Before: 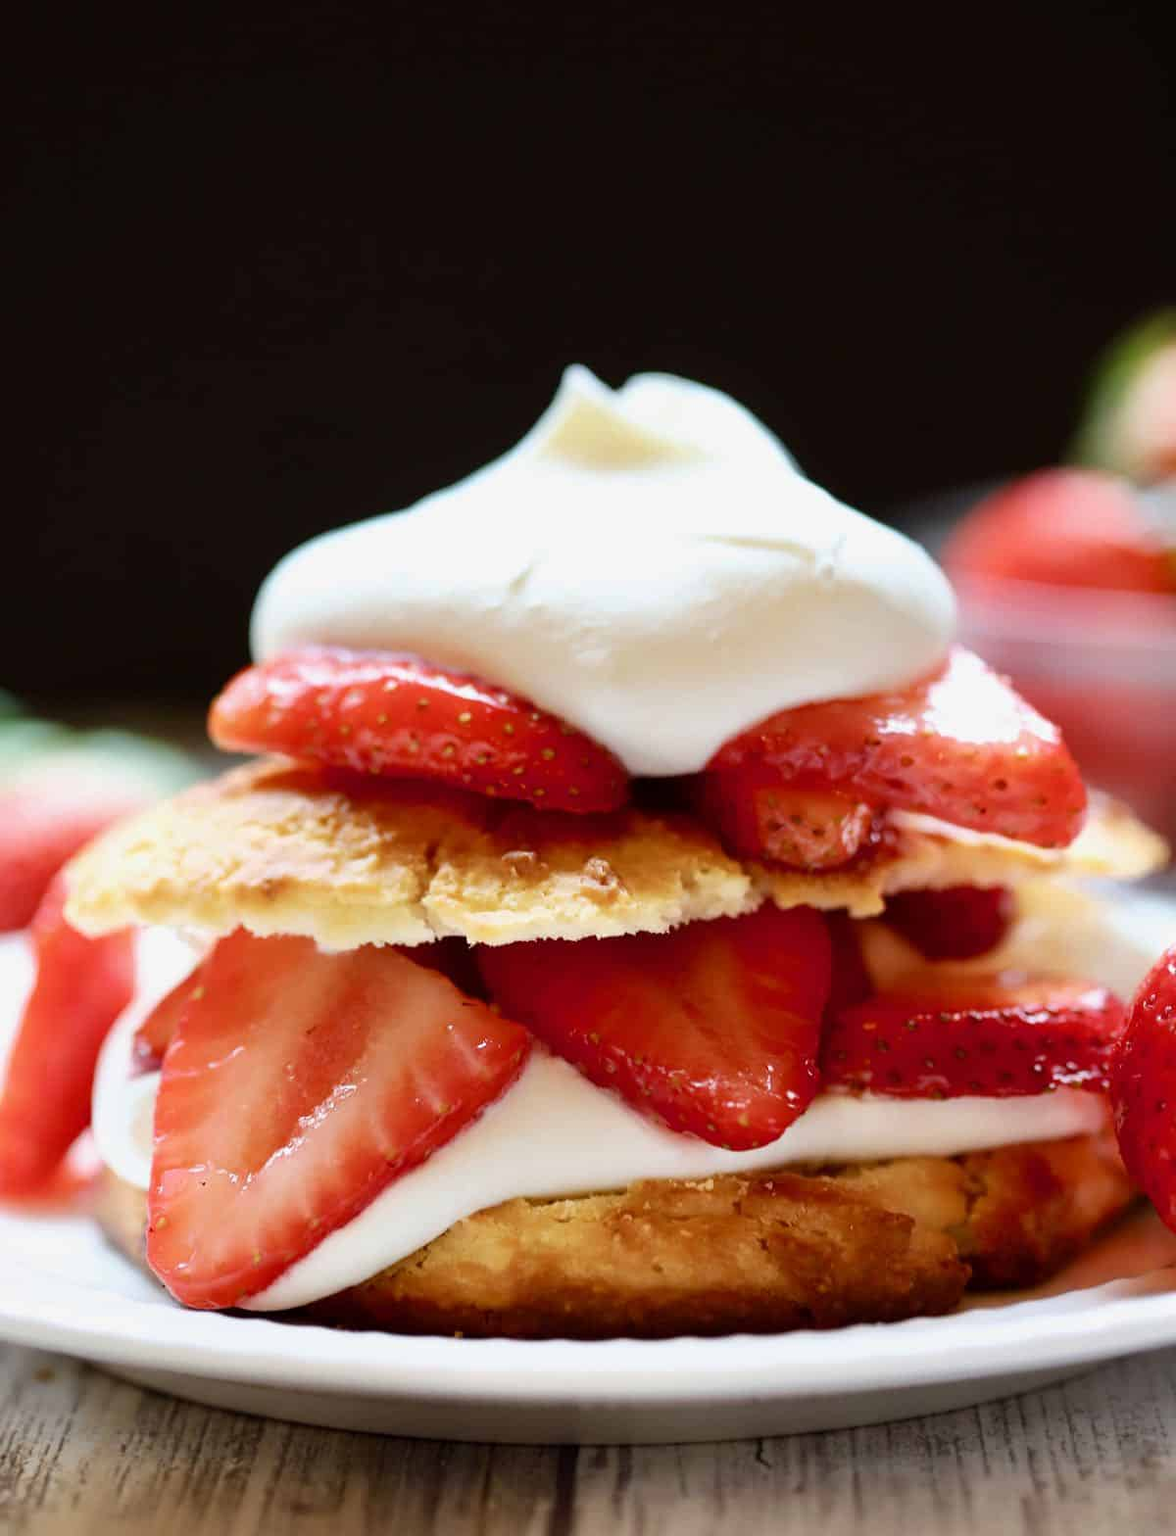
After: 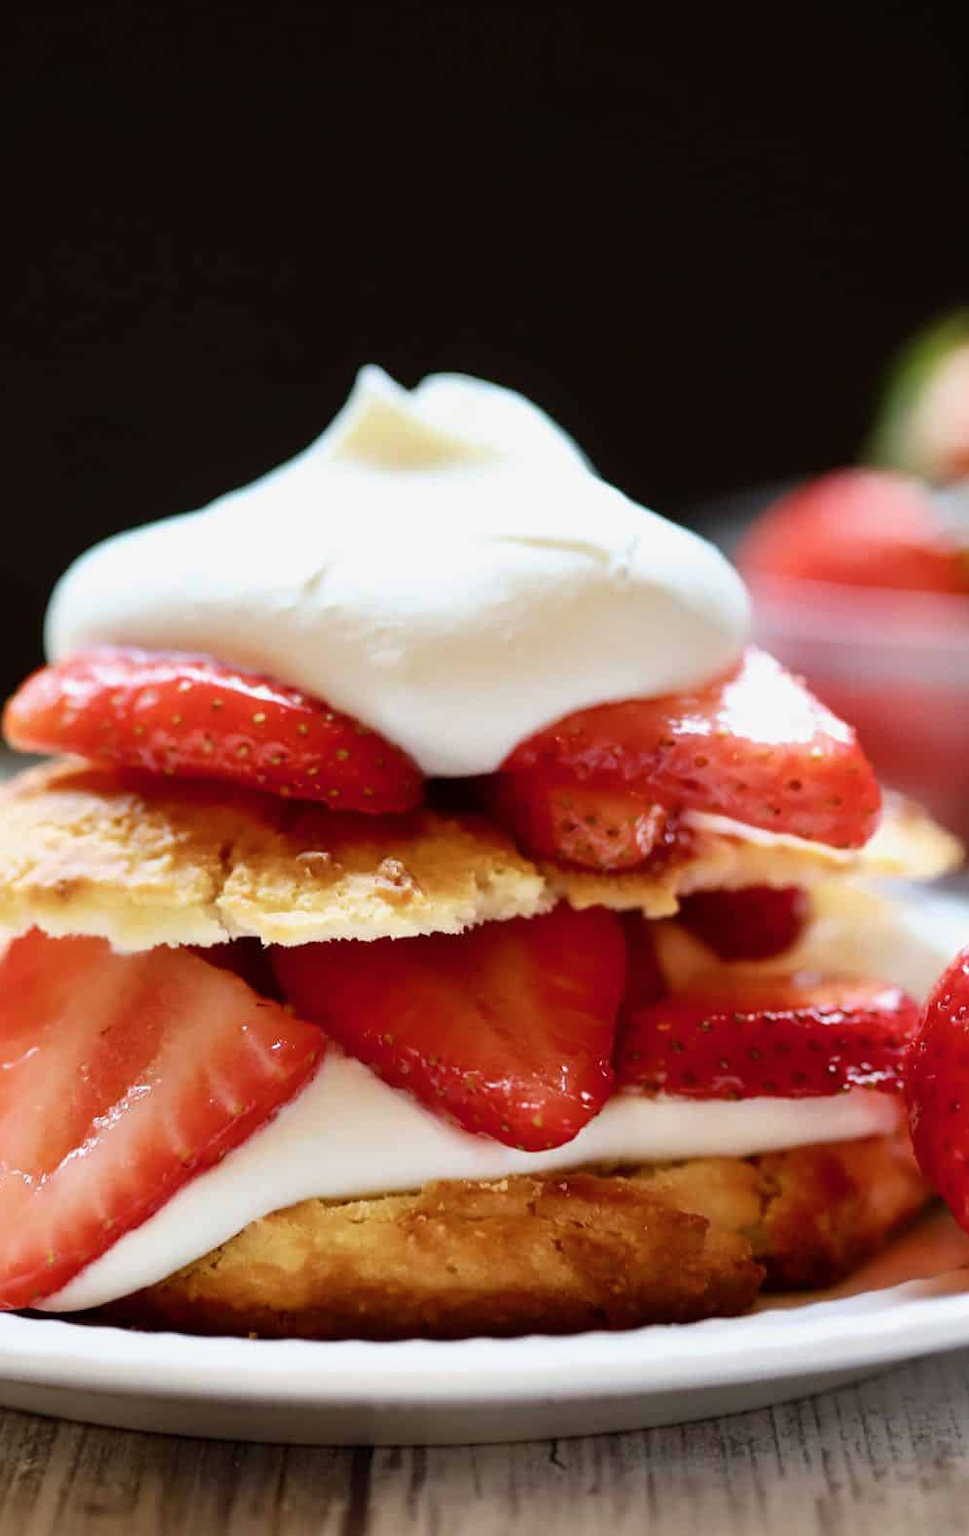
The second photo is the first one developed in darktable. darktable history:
color balance rgb: on, module defaults
crop: left 17.582%, bottom 0.031%
